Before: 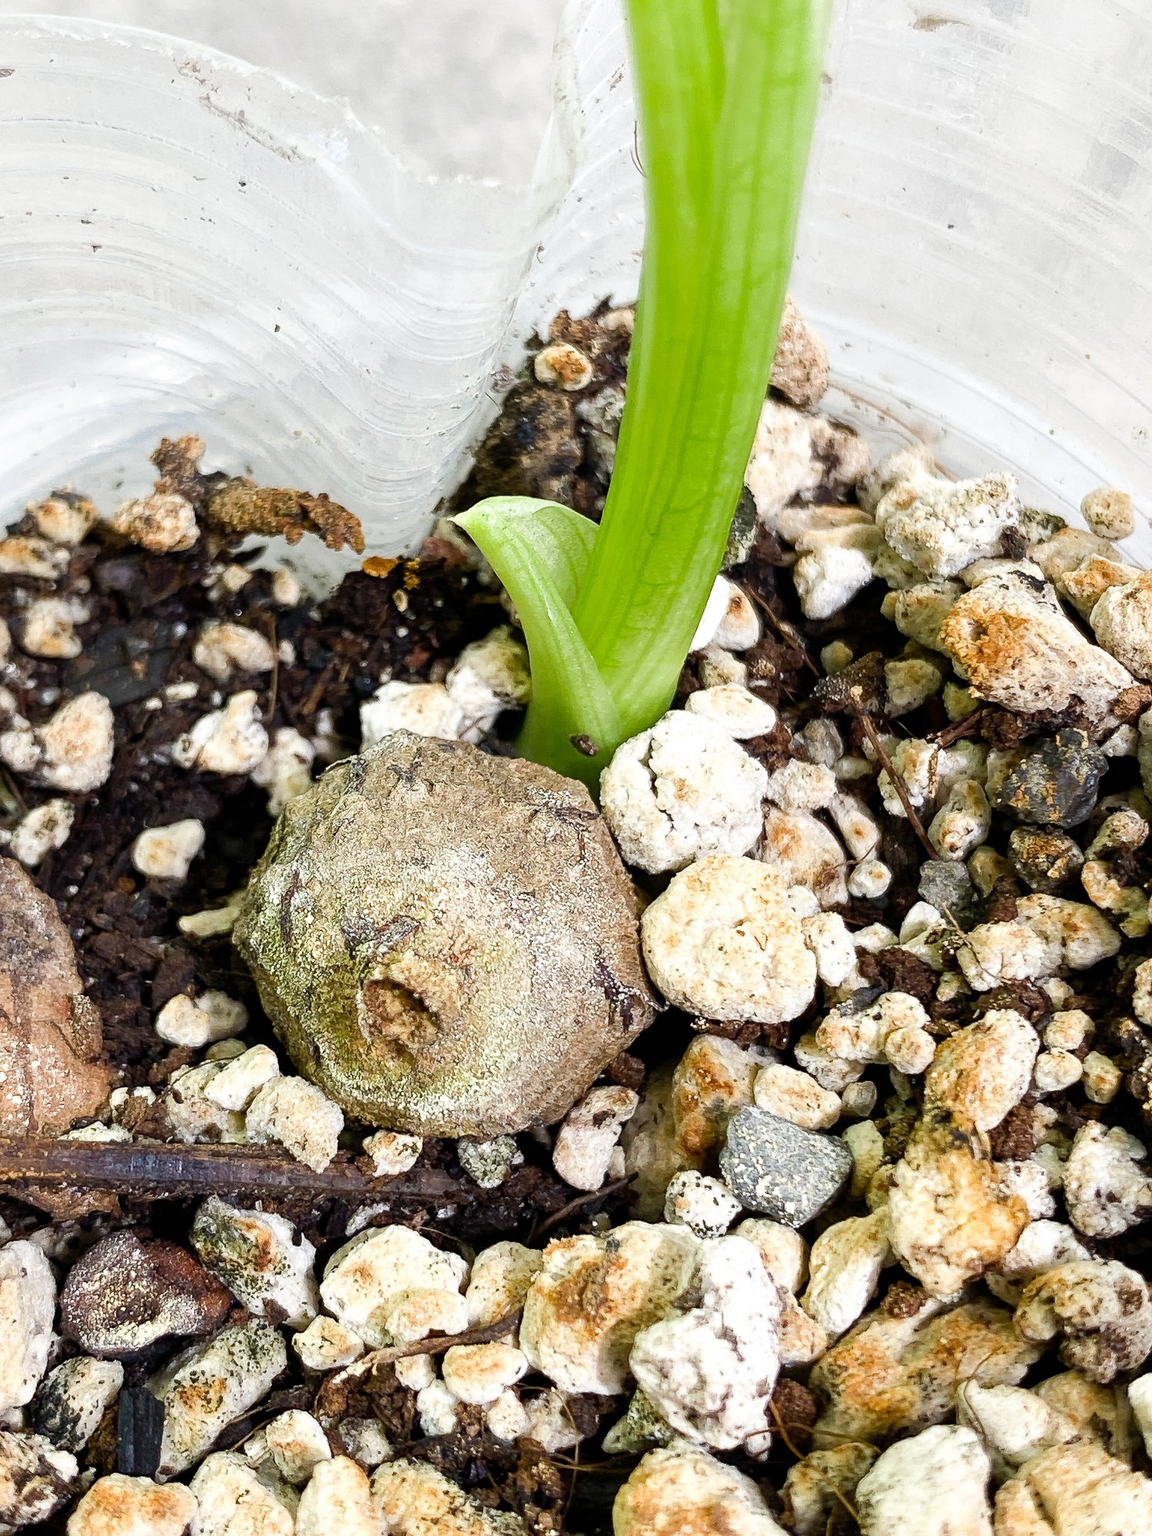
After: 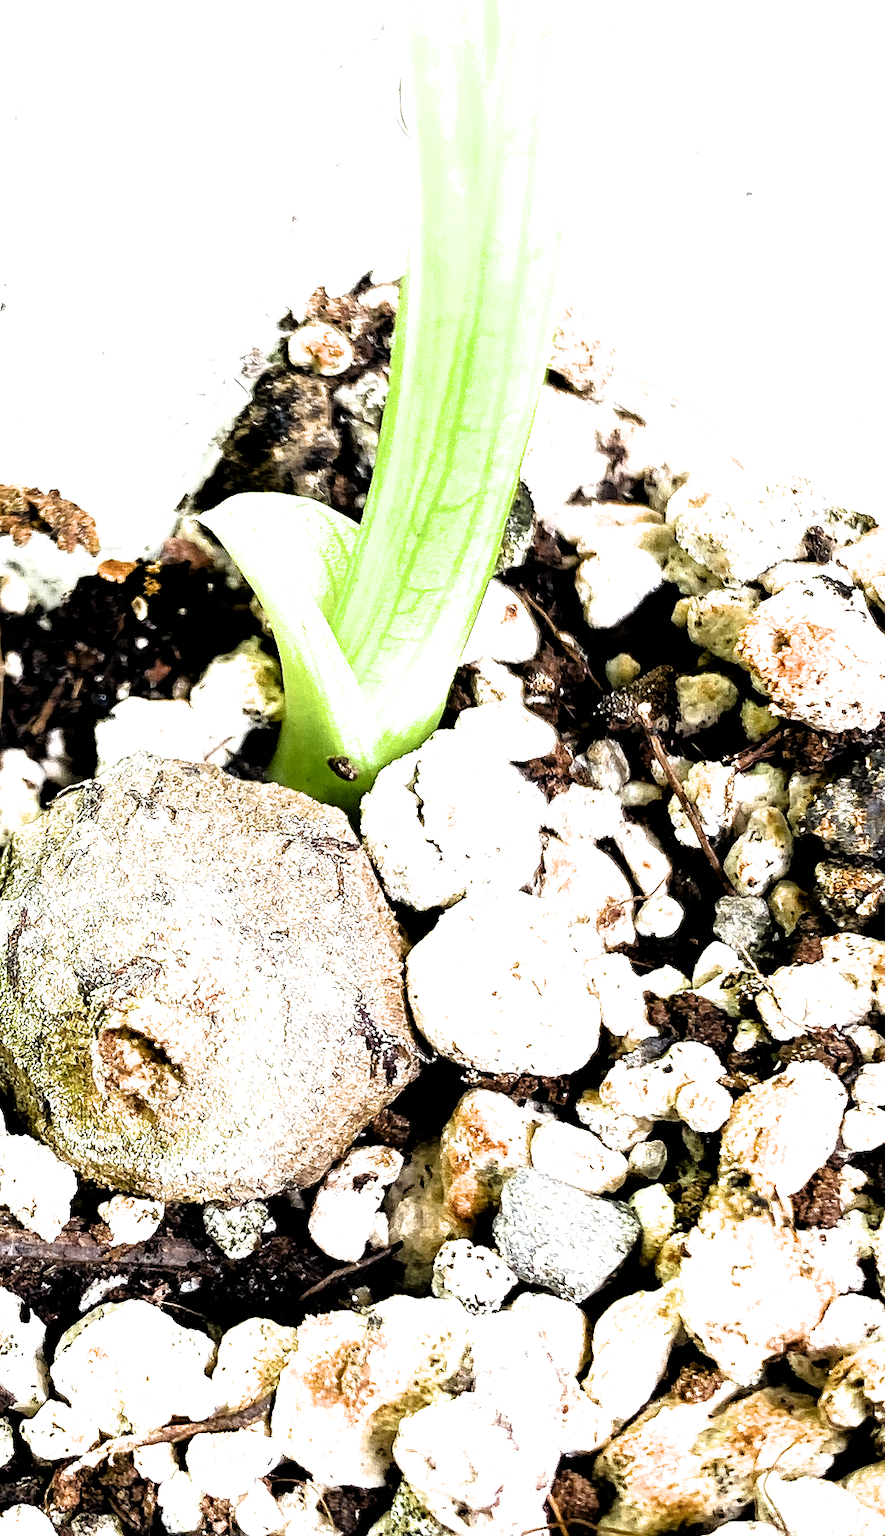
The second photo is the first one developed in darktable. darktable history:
filmic rgb: black relative exposure -3.5 EV, white relative exposure 2.28 EV, hardness 3.41, color science v6 (2022)
exposure: black level correction 0, exposure 0.934 EV, compensate exposure bias true, compensate highlight preservation false
crop and rotate: left 23.883%, top 3.377%, right 6.605%, bottom 6.295%
